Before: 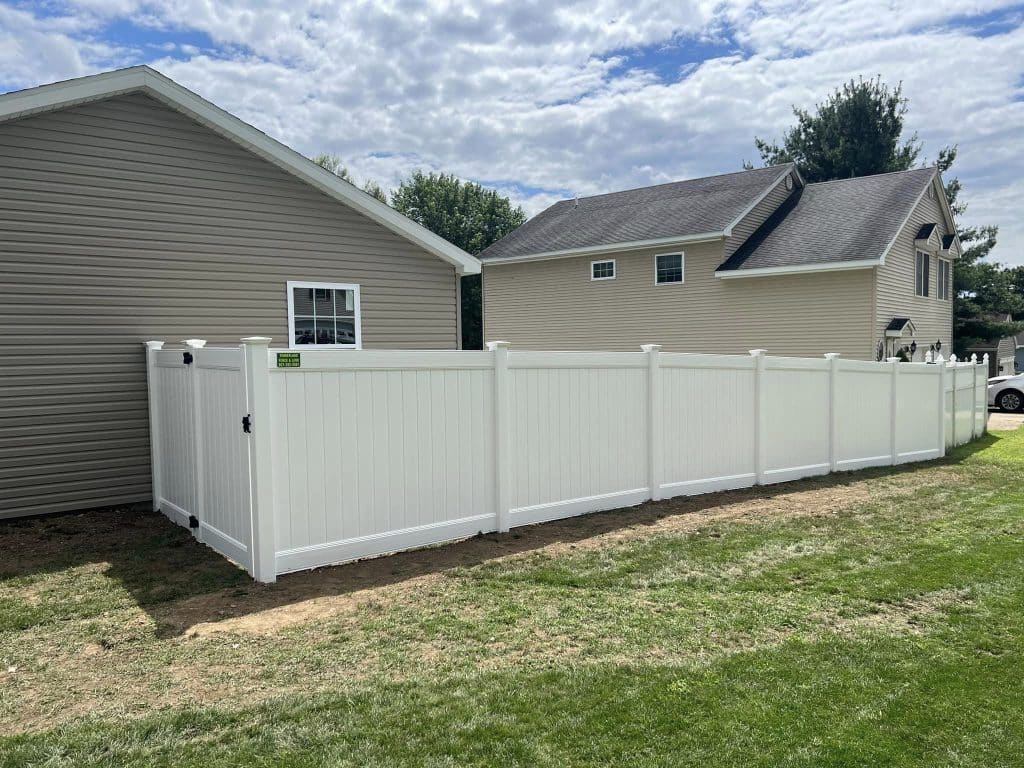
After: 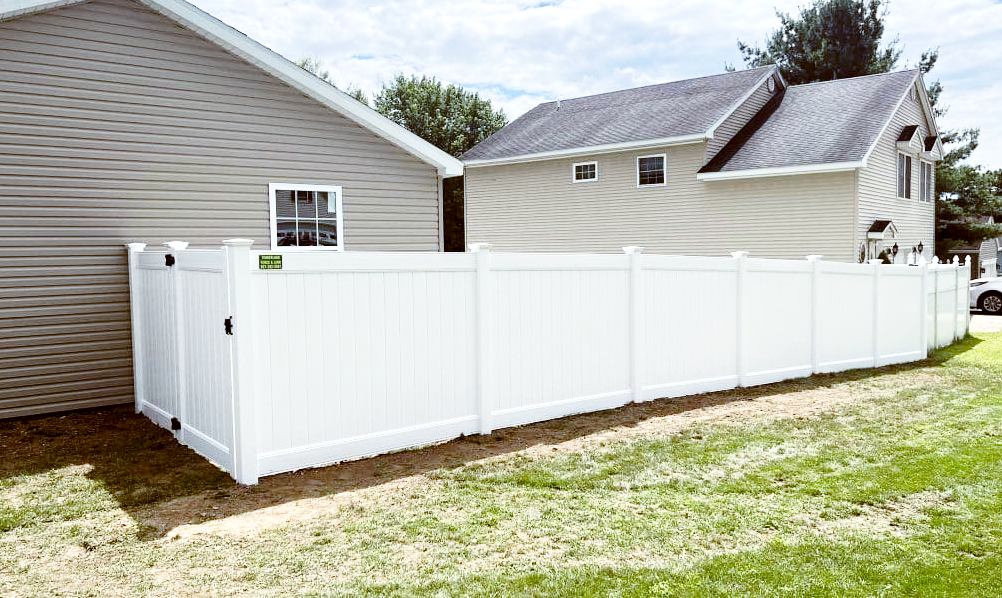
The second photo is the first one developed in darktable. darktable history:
white balance: emerald 1
levels: mode automatic, black 0.023%, white 99.97%, levels [0.062, 0.494, 0.925]
crop and rotate: left 1.814%, top 12.818%, right 0.25%, bottom 9.225%
color balance: lift [1, 1.015, 1.004, 0.985], gamma [1, 0.958, 0.971, 1.042], gain [1, 0.956, 0.977, 1.044]
exposure: exposure 0.376 EV, compensate highlight preservation false
base curve: curves: ch0 [(0, 0) (0.028, 0.03) (0.121, 0.232) (0.46, 0.748) (0.859, 0.968) (1, 1)], preserve colors none
